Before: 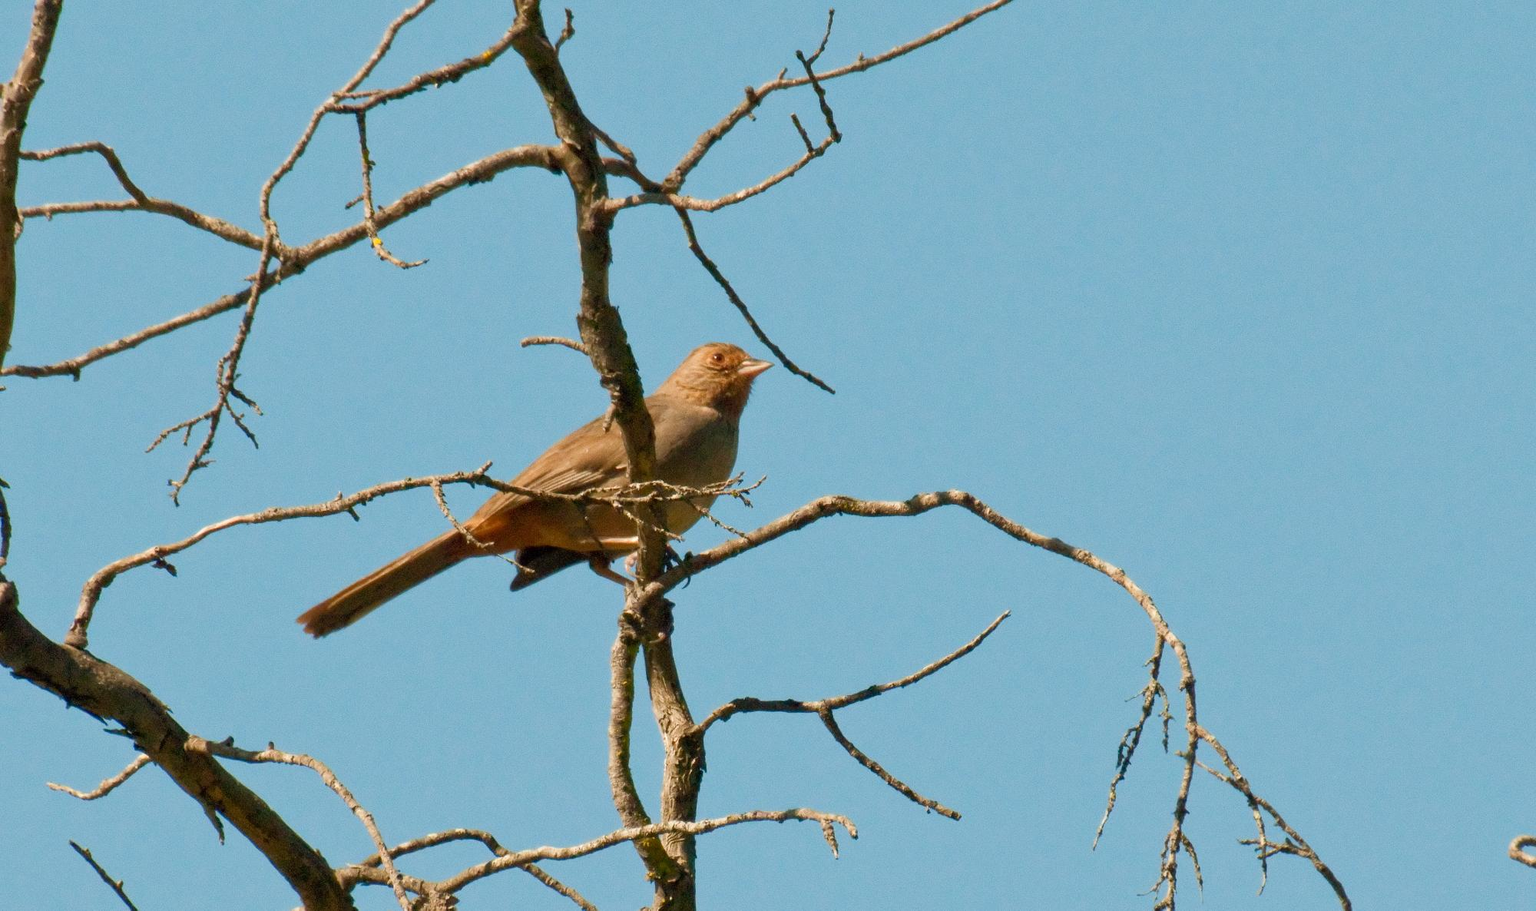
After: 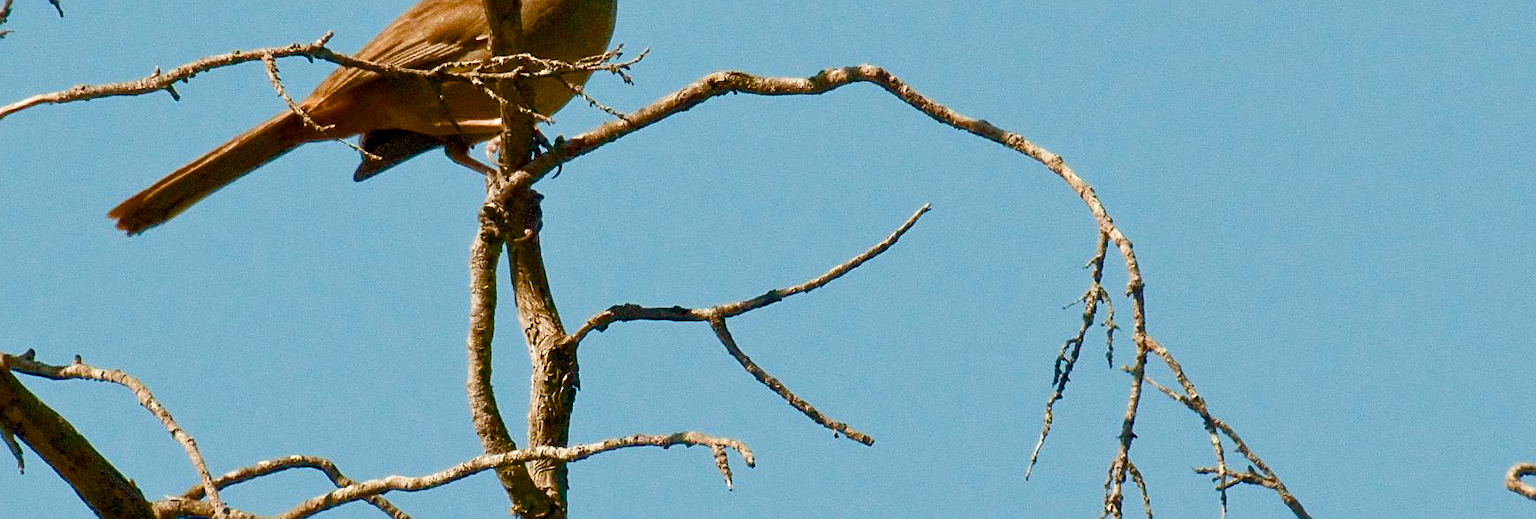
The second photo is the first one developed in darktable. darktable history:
local contrast: highlights 103%, shadows 98%, detail 119%, midtone range 0.2
color balance rgb: shadows lift › chroma 1.043%, shadows lift › hue 28.62°, perceptual saturation grading › global saturation 19.853%, perceptual saturation grading › highlights -24.74%, perceptual saturation grading › shadows 50.061%, saturation formula JzAzBz (2021)
haze removal: strength -0.038, compatibility mode true, adaptive false
crop and rotate: left 13.298%, top 47.655%, bottom 2.773%
sharpen: on, module defaults
